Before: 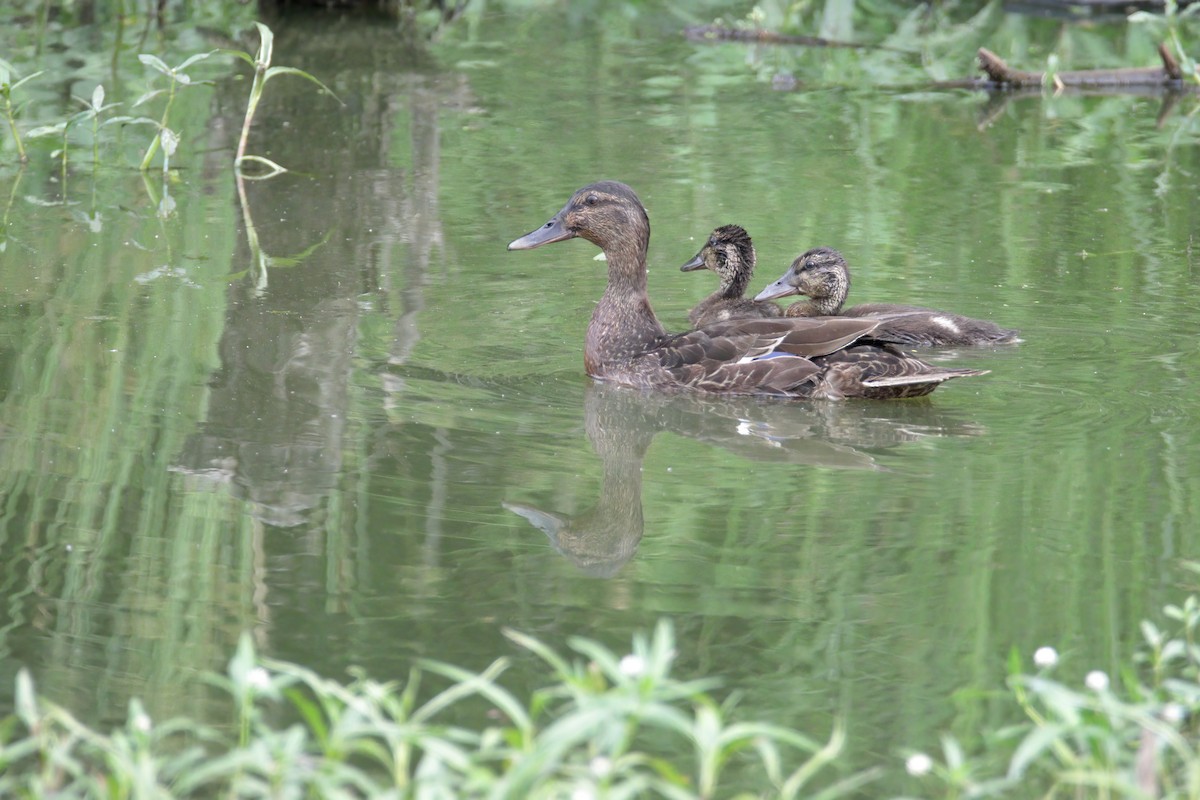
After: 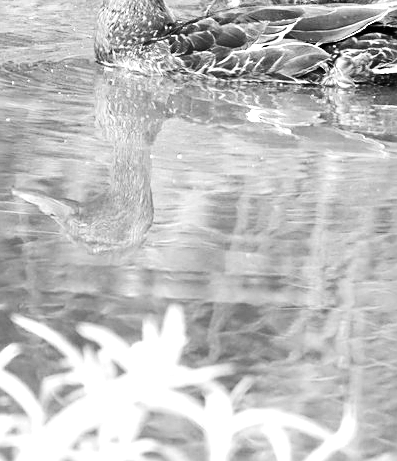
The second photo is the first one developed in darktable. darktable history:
exposure: exposure 1 EV, compensate highlight preservation false
monochrome: on, module defaults
sharpen: on, module defaults
contrast brightness saturation: contrast 0.24, brightness -0.24, saturation 0.14
crop: left 40.878%, top 39.176%, right 25.993%, bottom 3.081%
